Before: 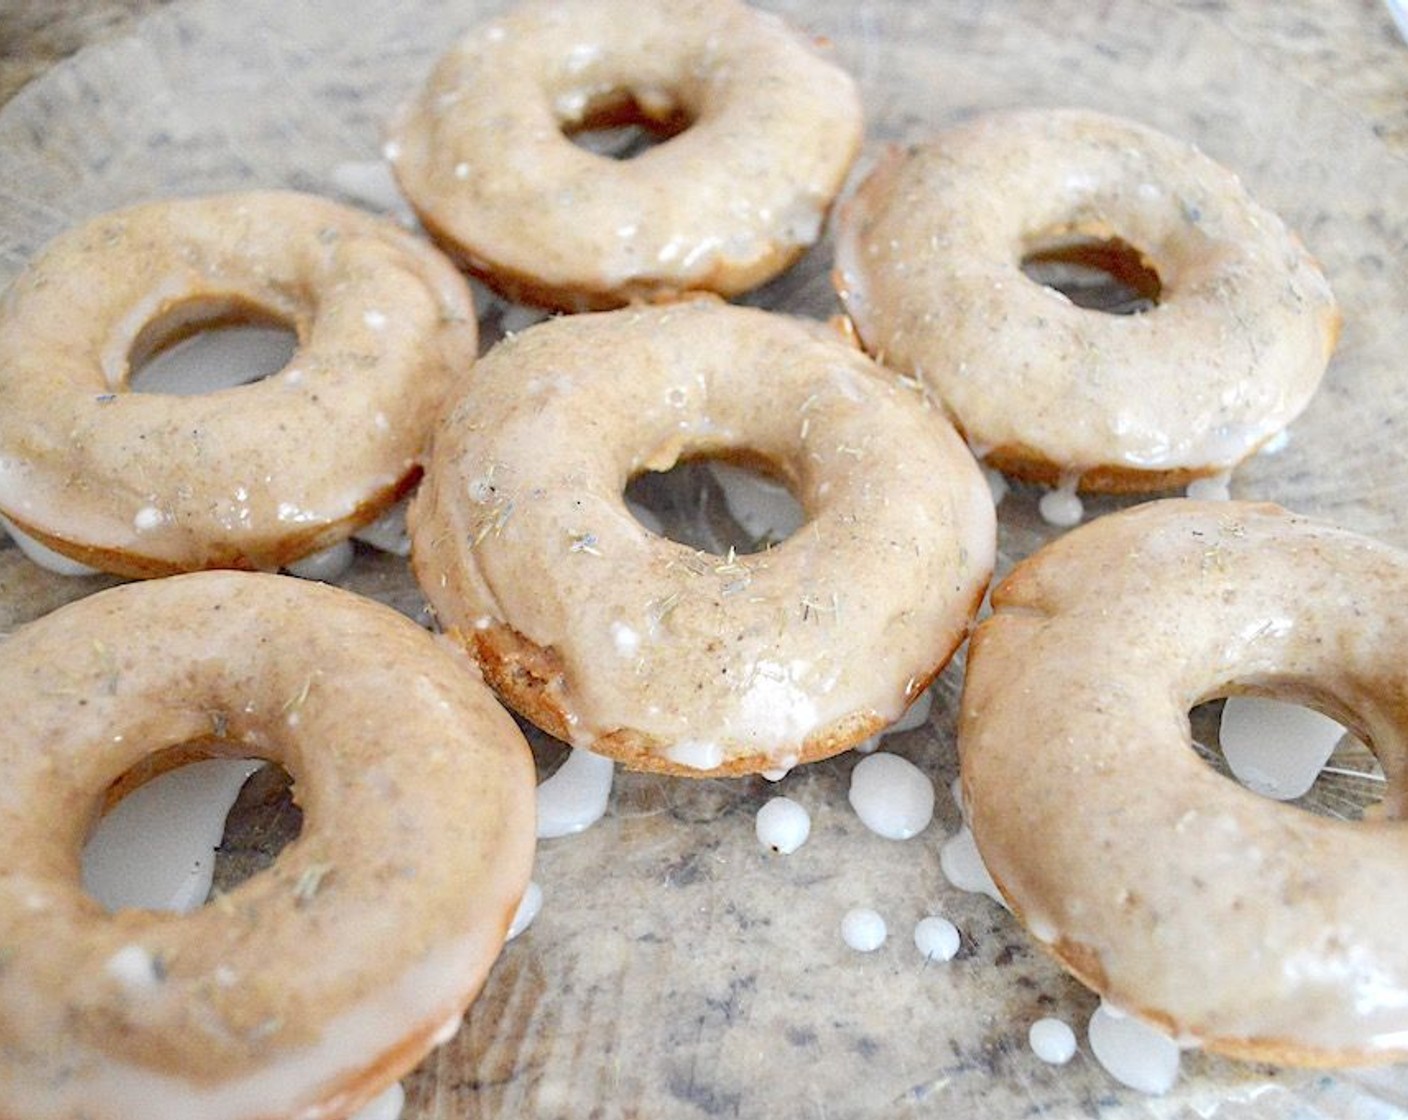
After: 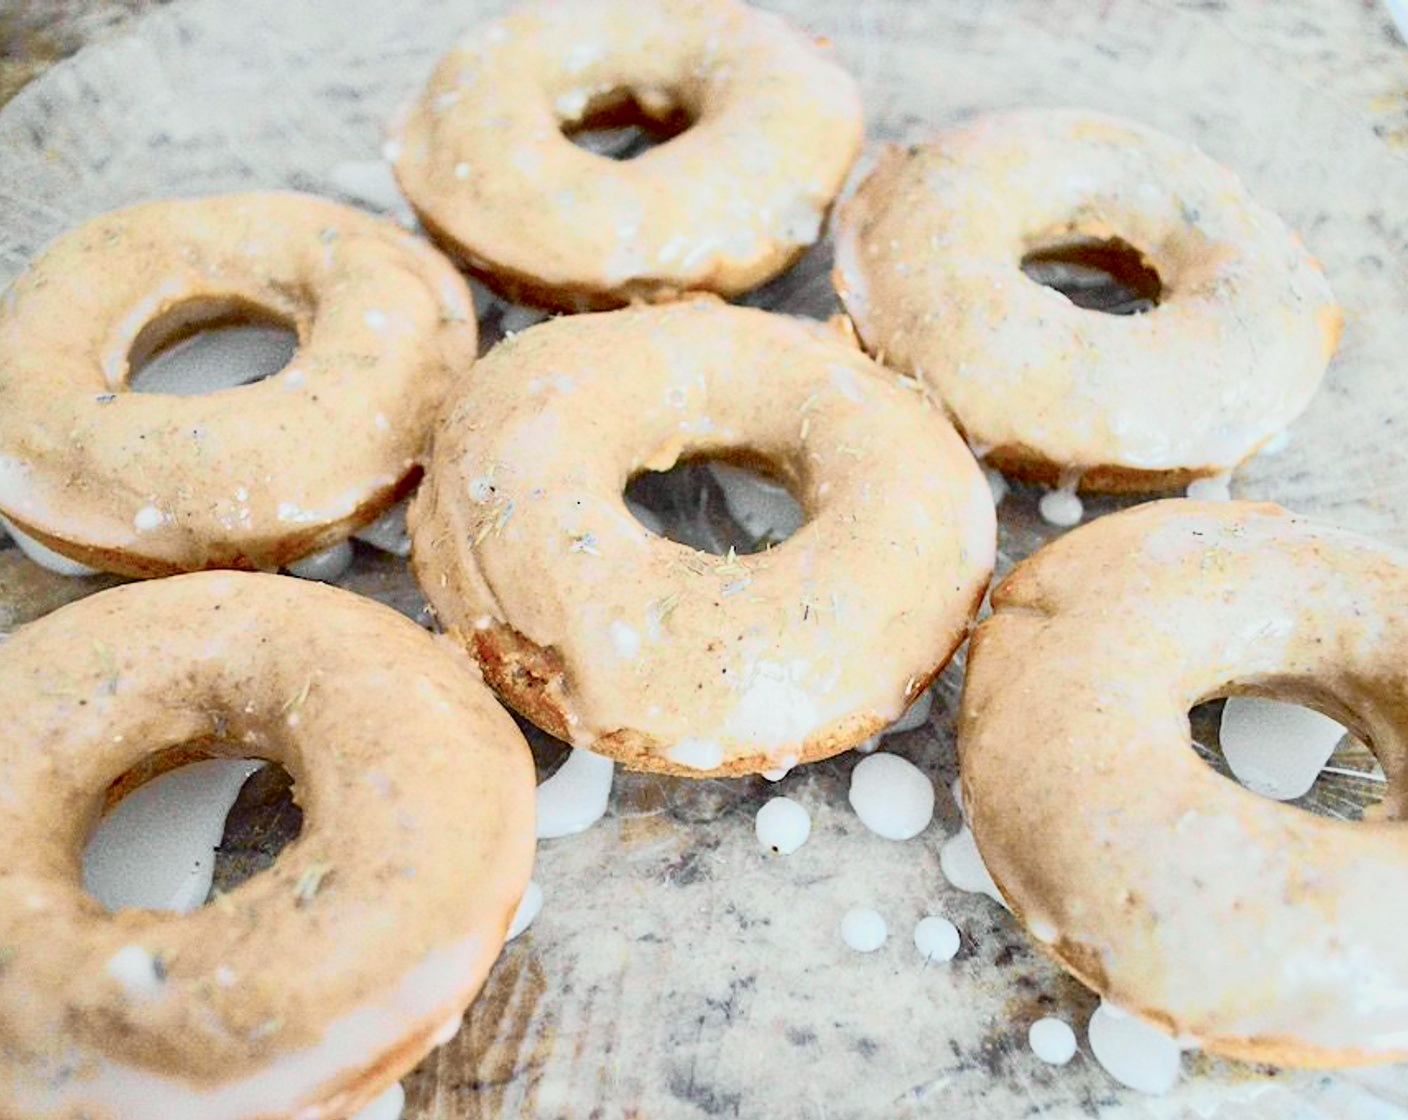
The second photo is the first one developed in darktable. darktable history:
tone curve: curves: ch0 [(0, 0) (0.081, 0.044) (0.192, 0.125) (0.283, 0.238) (0.416, 0.449) (0.495, 0.524) (0.661, 0.756) (0.788, 0.87) (1, 0.951)]; ch1 [(0, 0) (0.161, 0.092) (0.35, 0.33) (0.392, 0.392) (0.427, 0.426) (0.479, 0.472) (0.505, 0.497) (0.521, 0.524) (0.567, 0.56) (0.583, 0.592) (0.625, 0.627) (0.678, 0.733) (1, 1)]; ch2 [(0, 0) (0.346, 0.362) (0.404, 0.427) (0.502, 0.499) (0.531, 0.523) (0.544, 0.561) (0.58, 0.59) (0.629, 0.642) (0.717, 0.678) (1, 1)], color space Lab, independent channels, preserve colors none
shadows and highlights: shadows 29.32, highlights -29.32, low approximation 0.01, soften with gaussian
